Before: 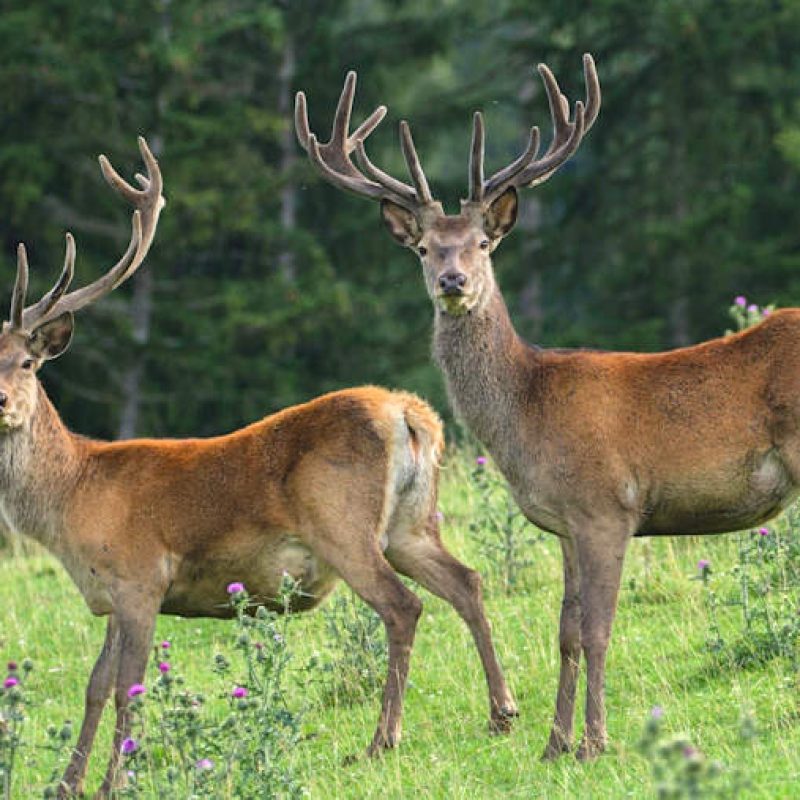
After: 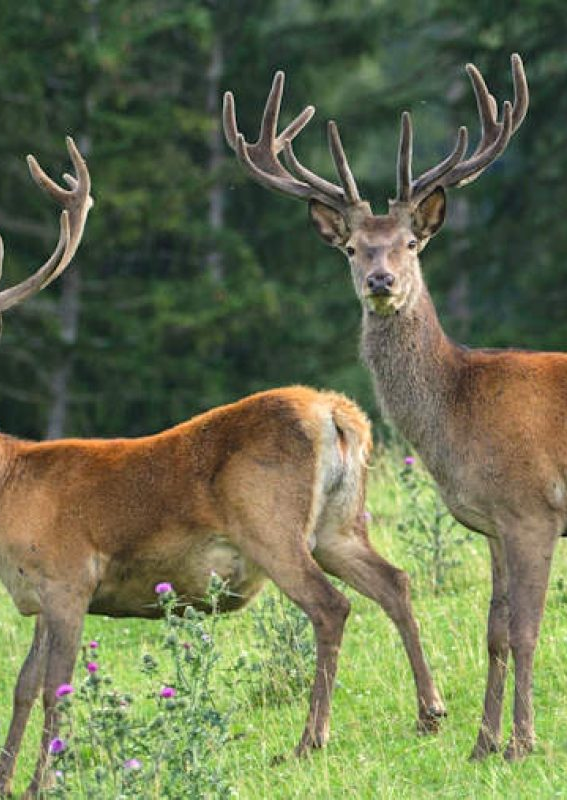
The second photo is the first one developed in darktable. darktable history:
crop and rotate: left 9.003%, right 20.087%
